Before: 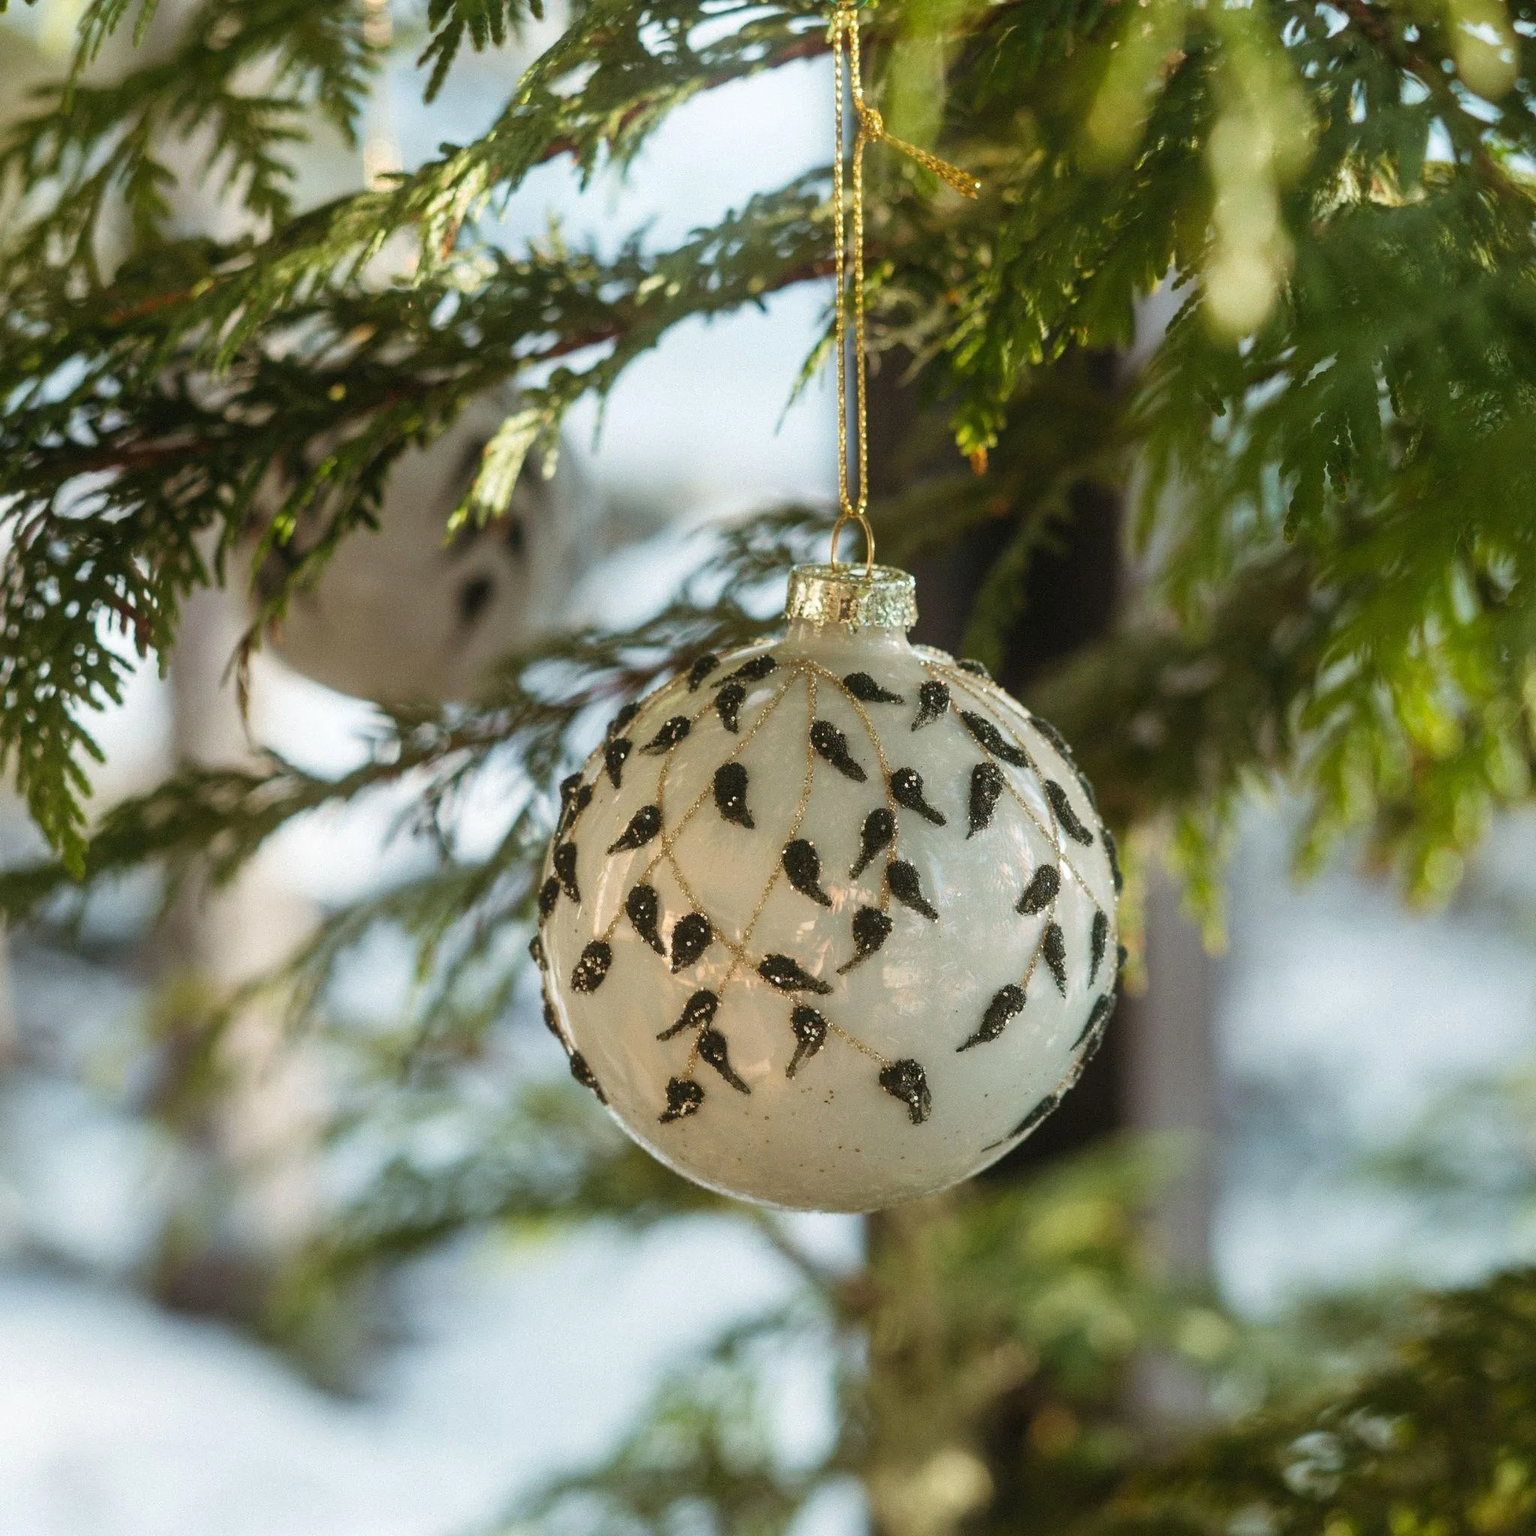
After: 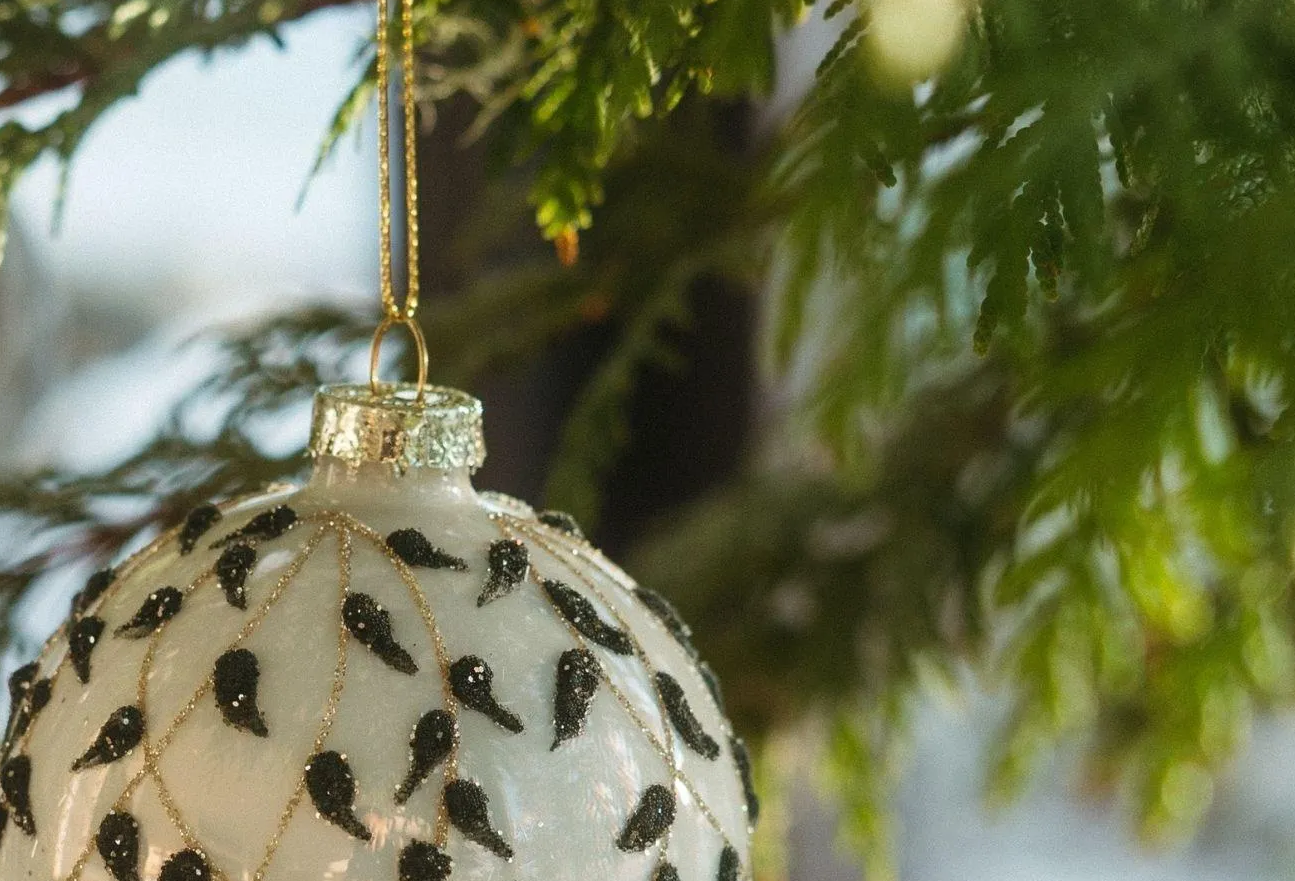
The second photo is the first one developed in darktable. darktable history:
crop: left 36.082%, top 18.005%, right 0.658%, bottom 38.967%
